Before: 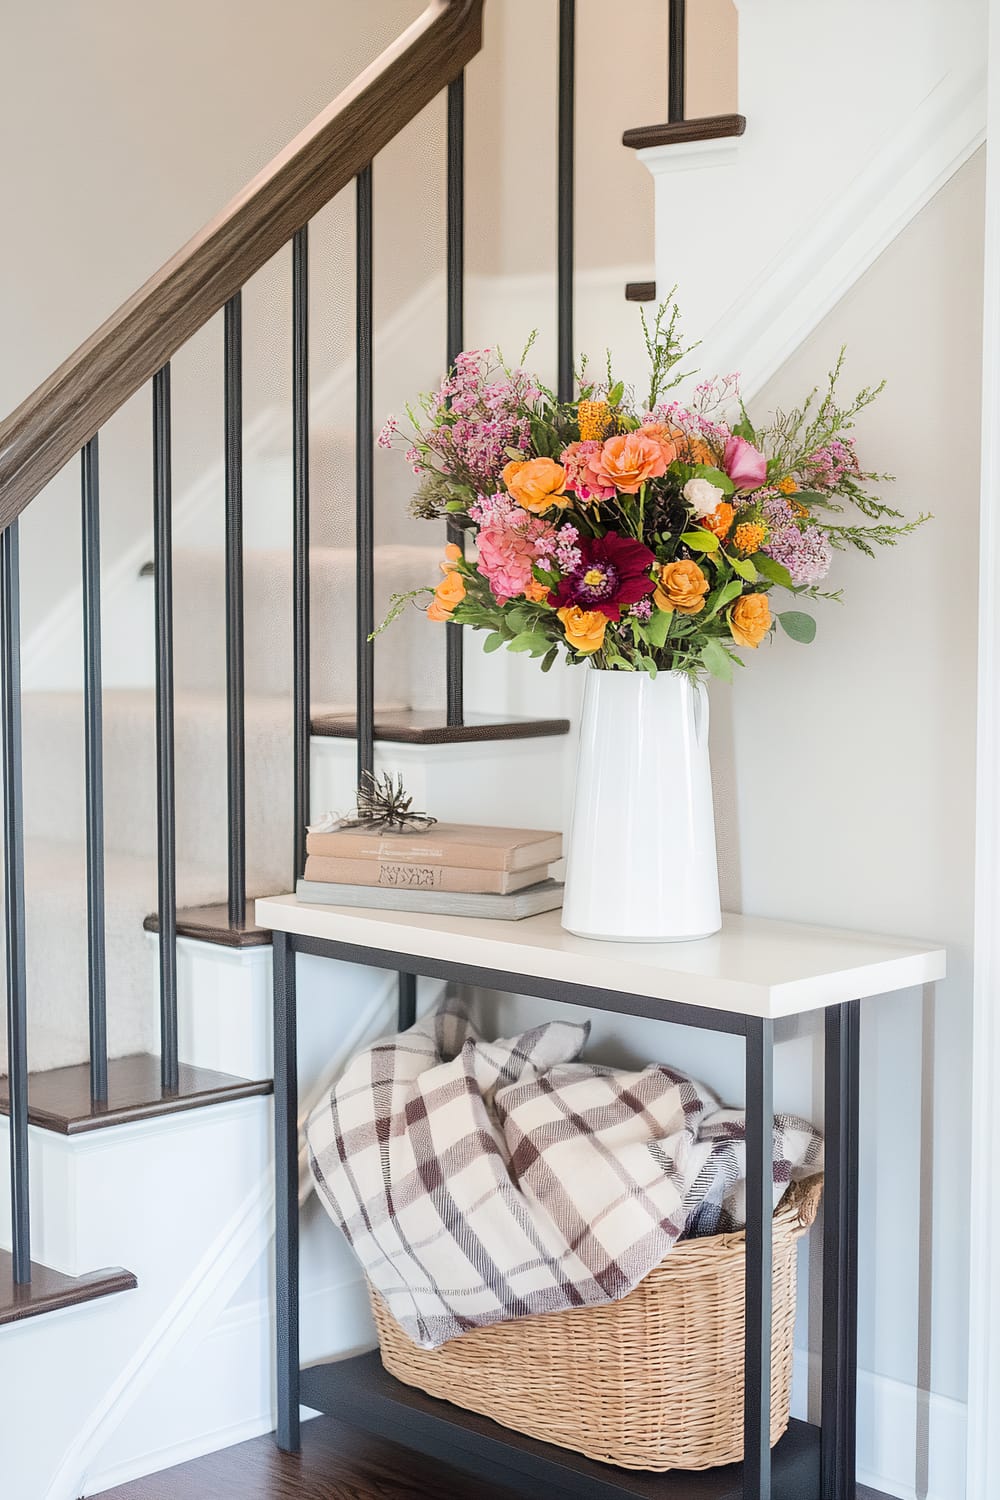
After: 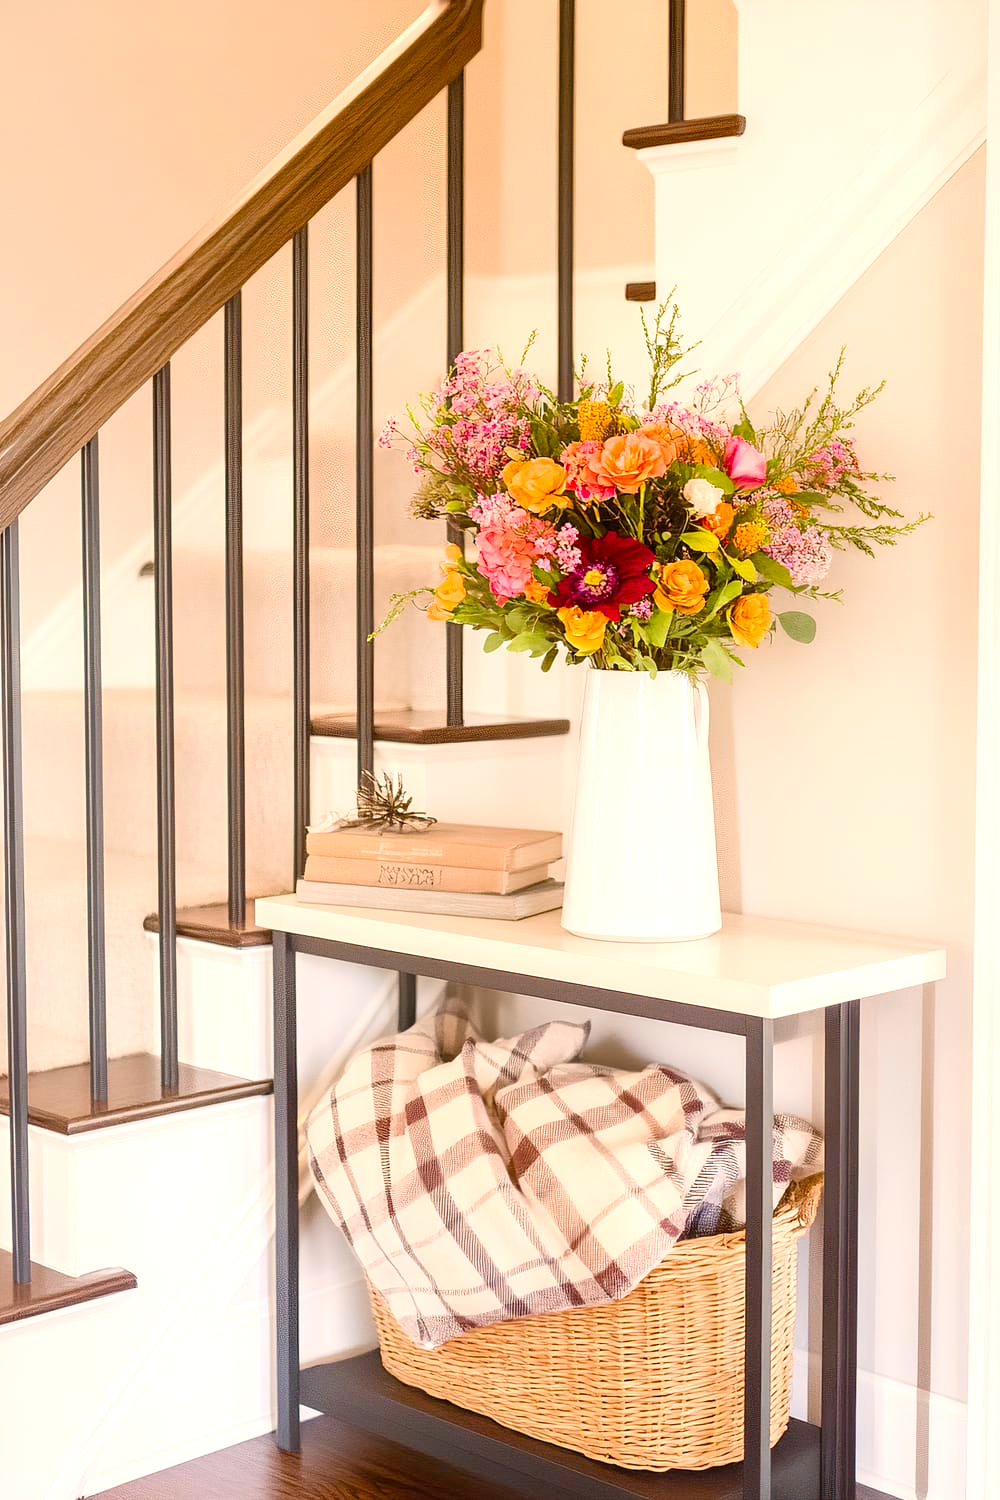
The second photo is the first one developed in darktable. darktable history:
exposure: black level correction 0, exposure 0.498 EV, compensate exposure bias true, compensate highlight preservation false
color balance rgb: power › luminance 9.912%, power › chroma 2.829%, power › hue 58.45°, highlights gain › chroma 2.017%, highlights gain › hue 45.56°, white fulcrum 0.063 EV, perceptual saturation grading › global saturation 20.464%, perceptual saturation grading › highlights -19.668%, perceptual saturation grading › shadows 29.995%, perceptual brilliance grading › global brilliance 1.458%, perceptual brilliance grading › highlights -3.94%, global vibrance 20%
color correction: highlights a* 5.93, highlights b* 4.67
